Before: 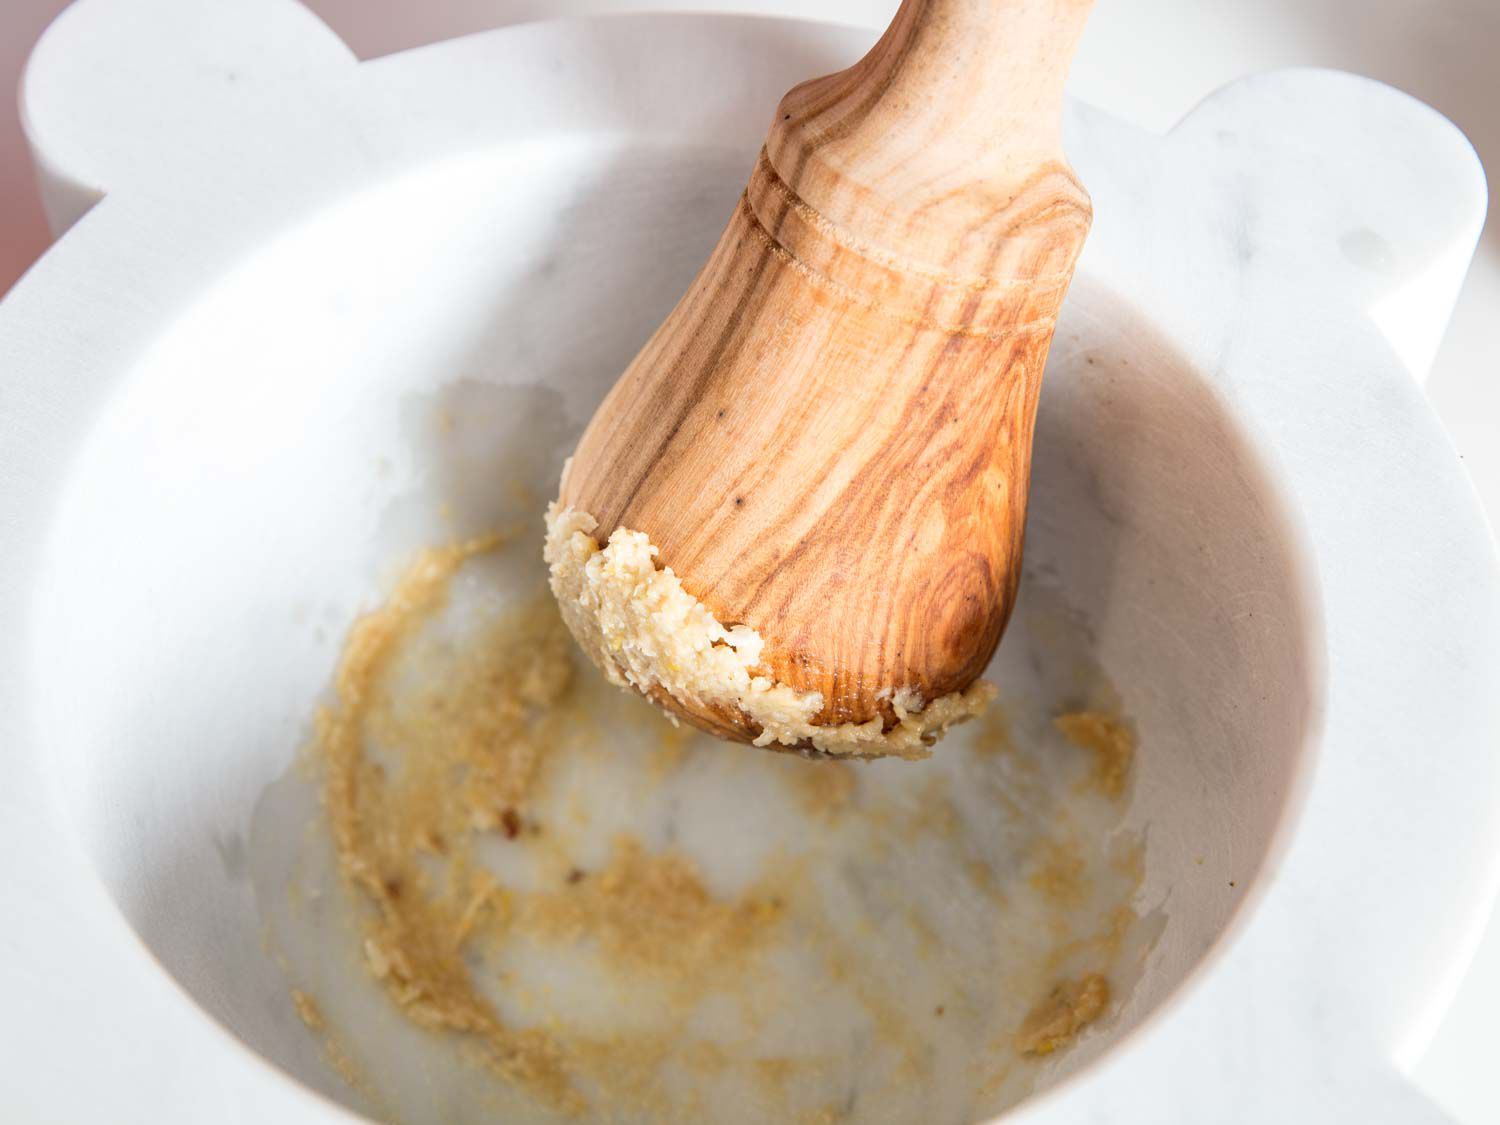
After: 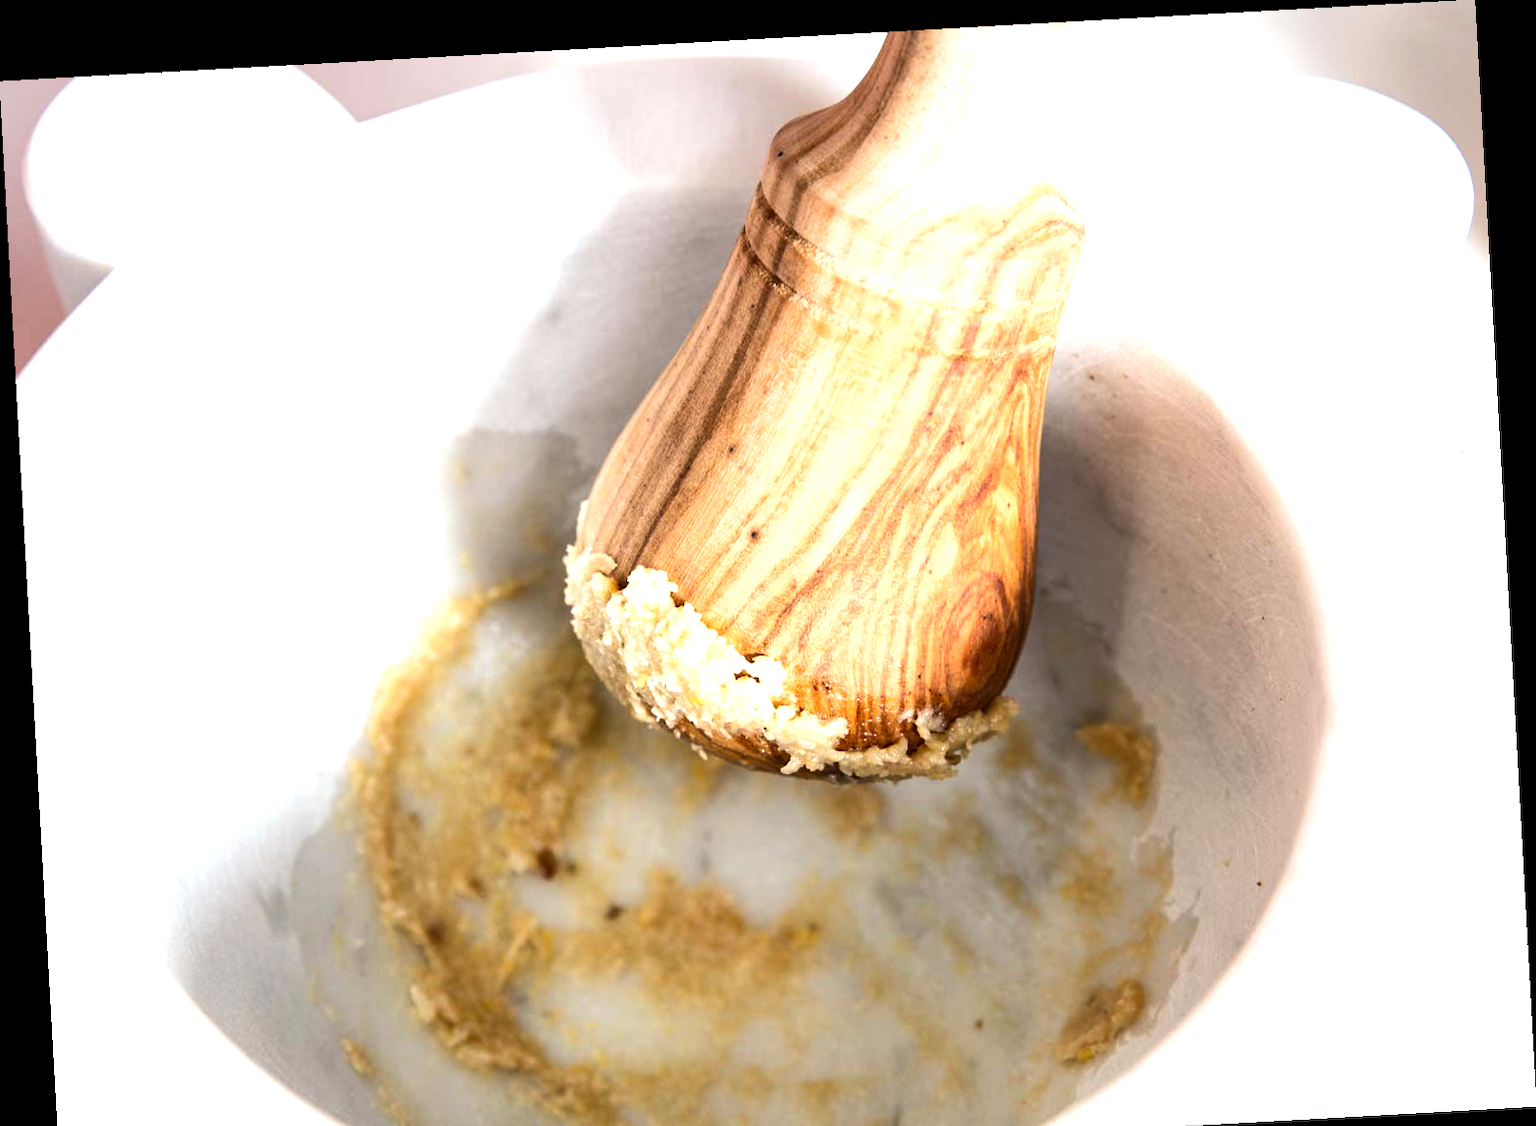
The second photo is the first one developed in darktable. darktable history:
shadows and highlights: radius 337.17, shadows 29.01, soften with gaussian
rotate and perspective: rotation -3.18°, automatic cropping off
crop and rotate: top 0%, bottom 5.097%
exposure: exposure 0.081 EV, compensate highlight preservation false
tone equalizer: -8 EV -0.75 EV, -7 EV -0.7 EV, -6 EV -0.6 EV, -5 EV -0.4 EV, -3 EV 0.4 EV, -2 EV 0.6 EV, -1 EV 0.7 EV, +0 EV 0.75 EV, edges refinement/feathering 500, mask exposure compensation -1.57 EV, preserve details no
